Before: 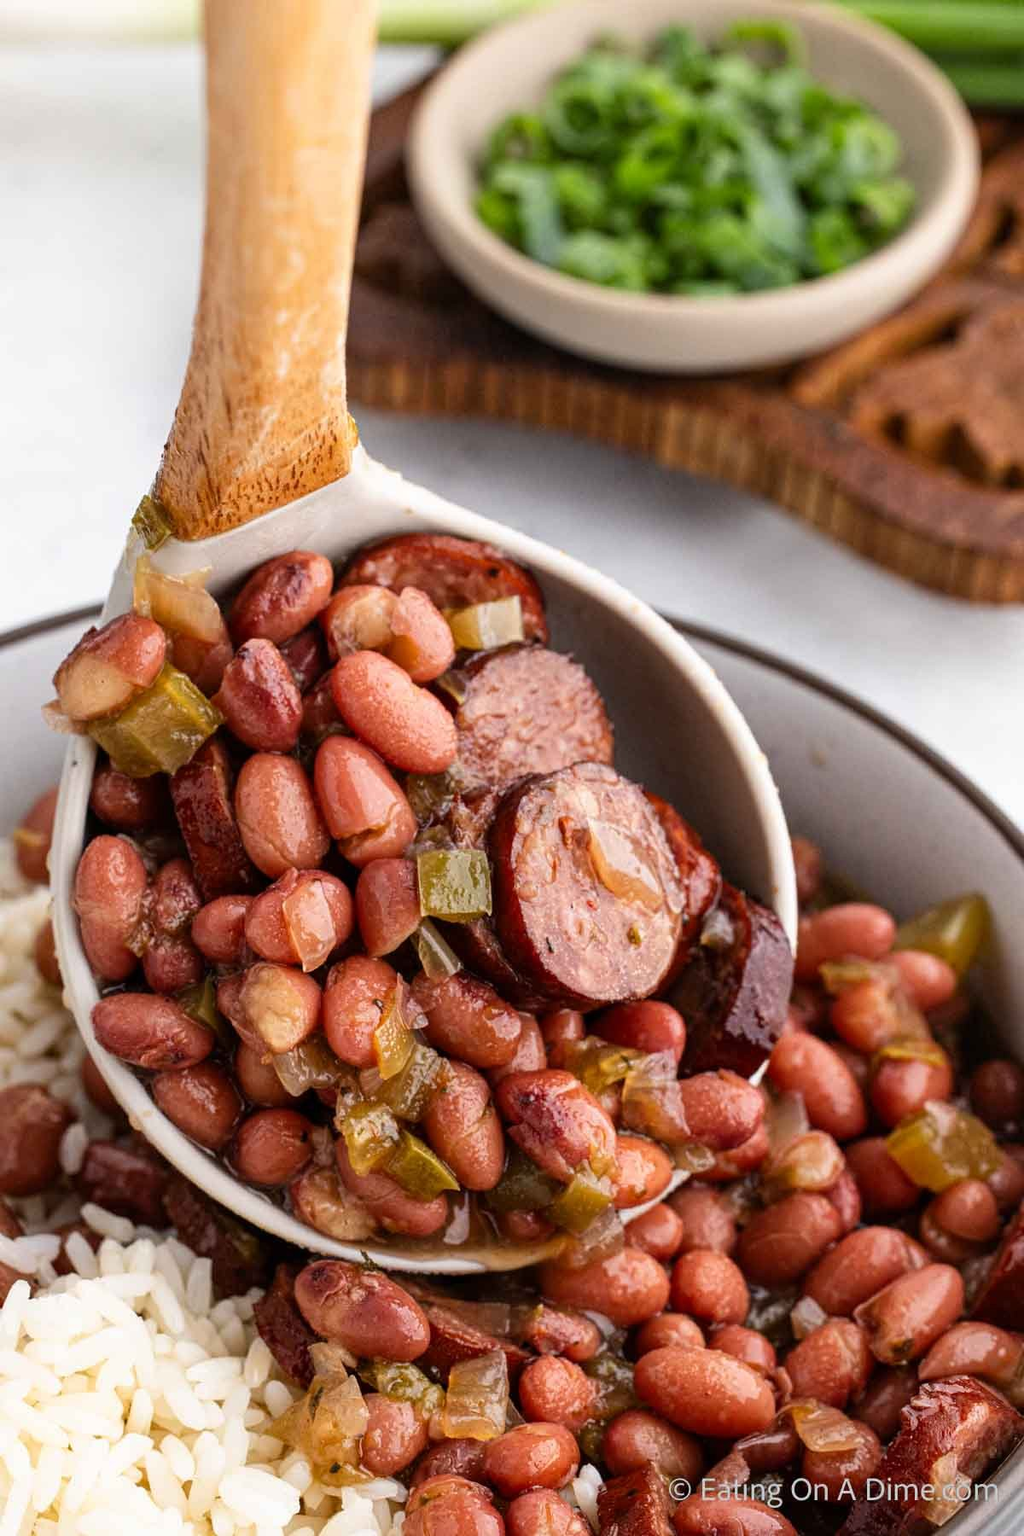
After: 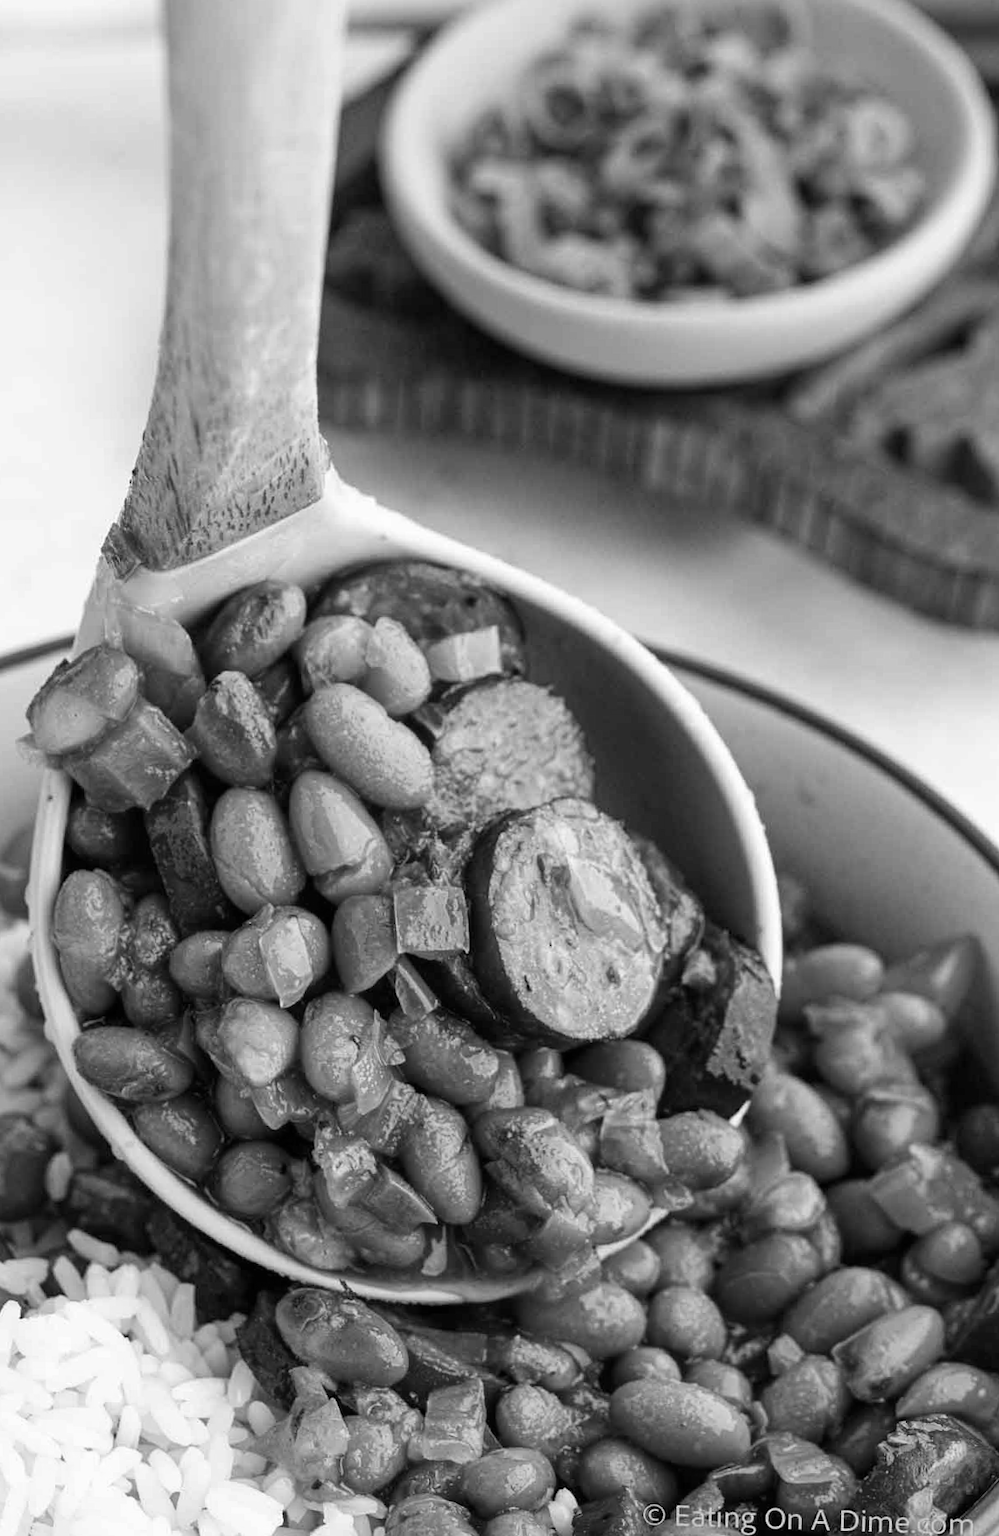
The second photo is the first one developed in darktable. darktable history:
rotate and perspective: rotation 0.074°, lens shift (vertical) 0.096, lens shift (horizontal) -0.041, crop left 0.043, crop right 0.952, crop top 0.024, crop bottom 0.979
monochrome: a 1.94, b -0.638
